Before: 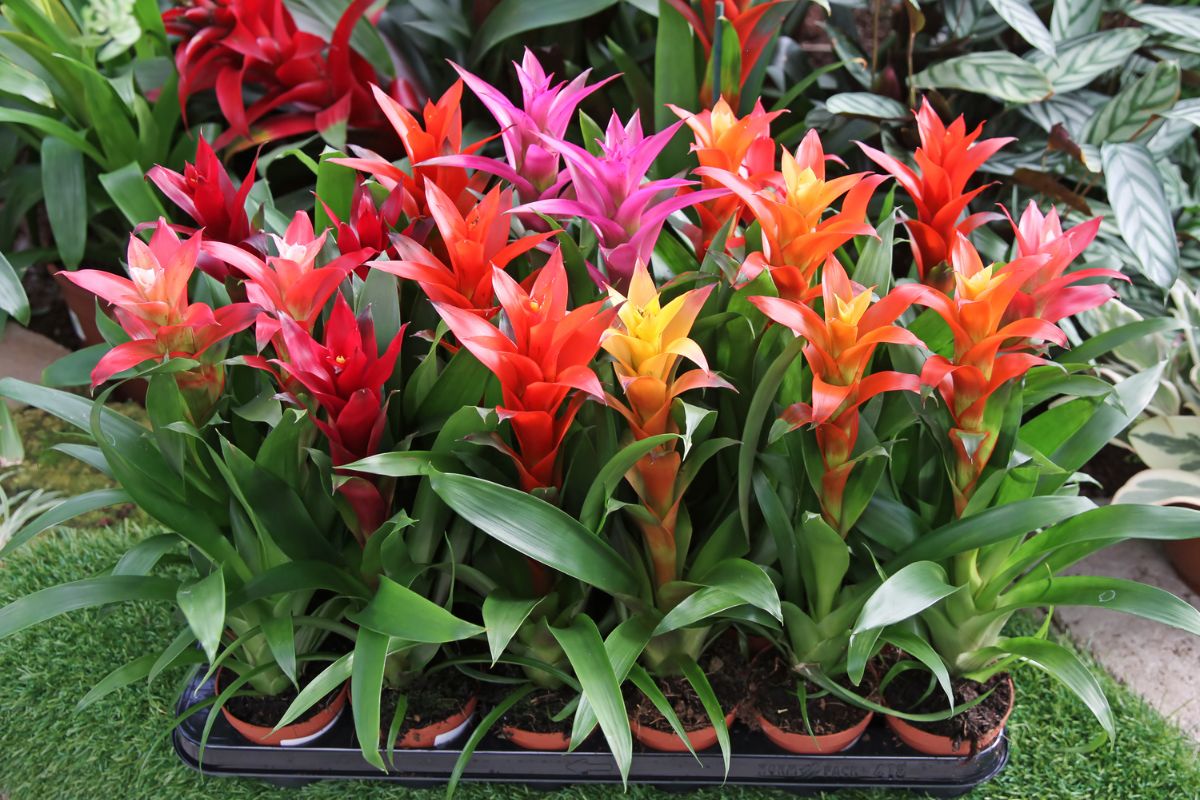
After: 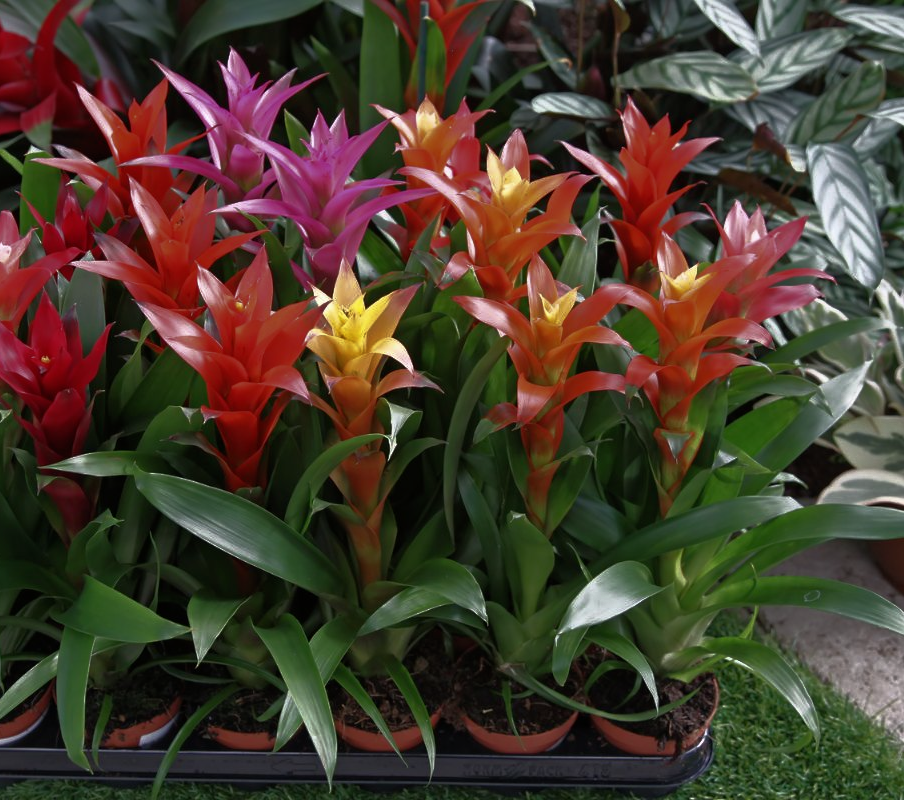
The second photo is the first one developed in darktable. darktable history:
base curve: curves: ch0 [(0, 0) (0.564, 0.291) (0.802, 0.731) (1, 1)]
crop and rotate: left 24.6%
